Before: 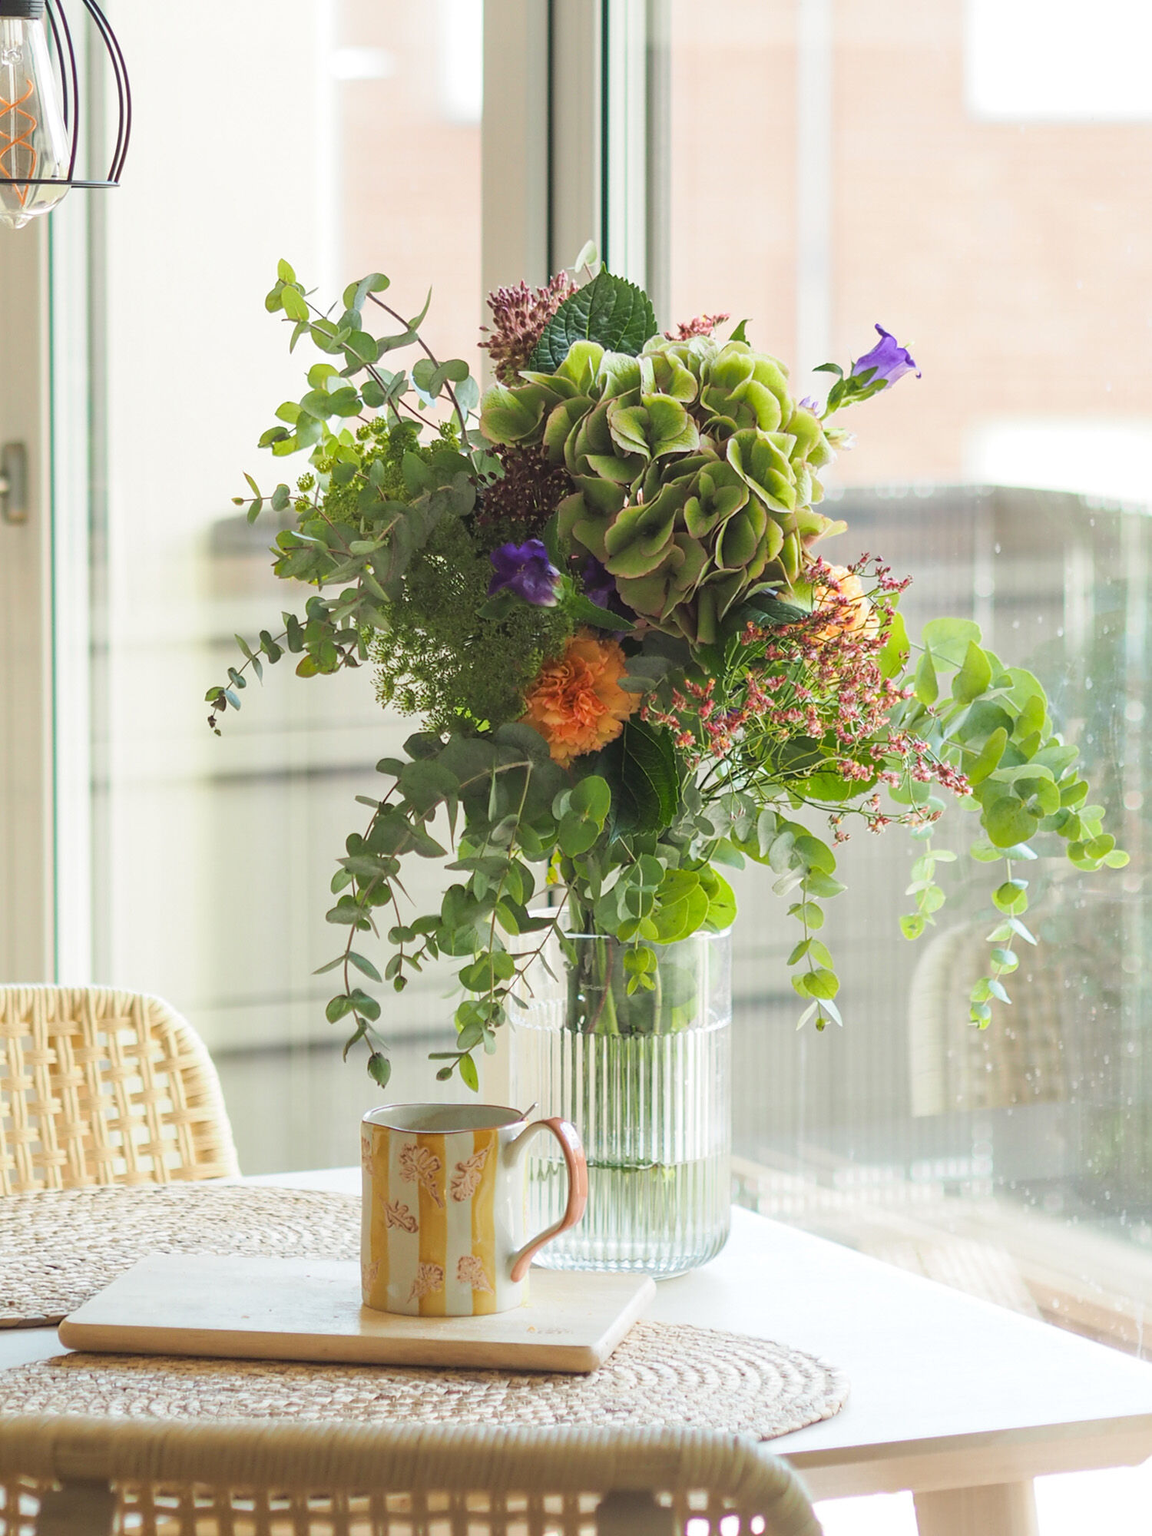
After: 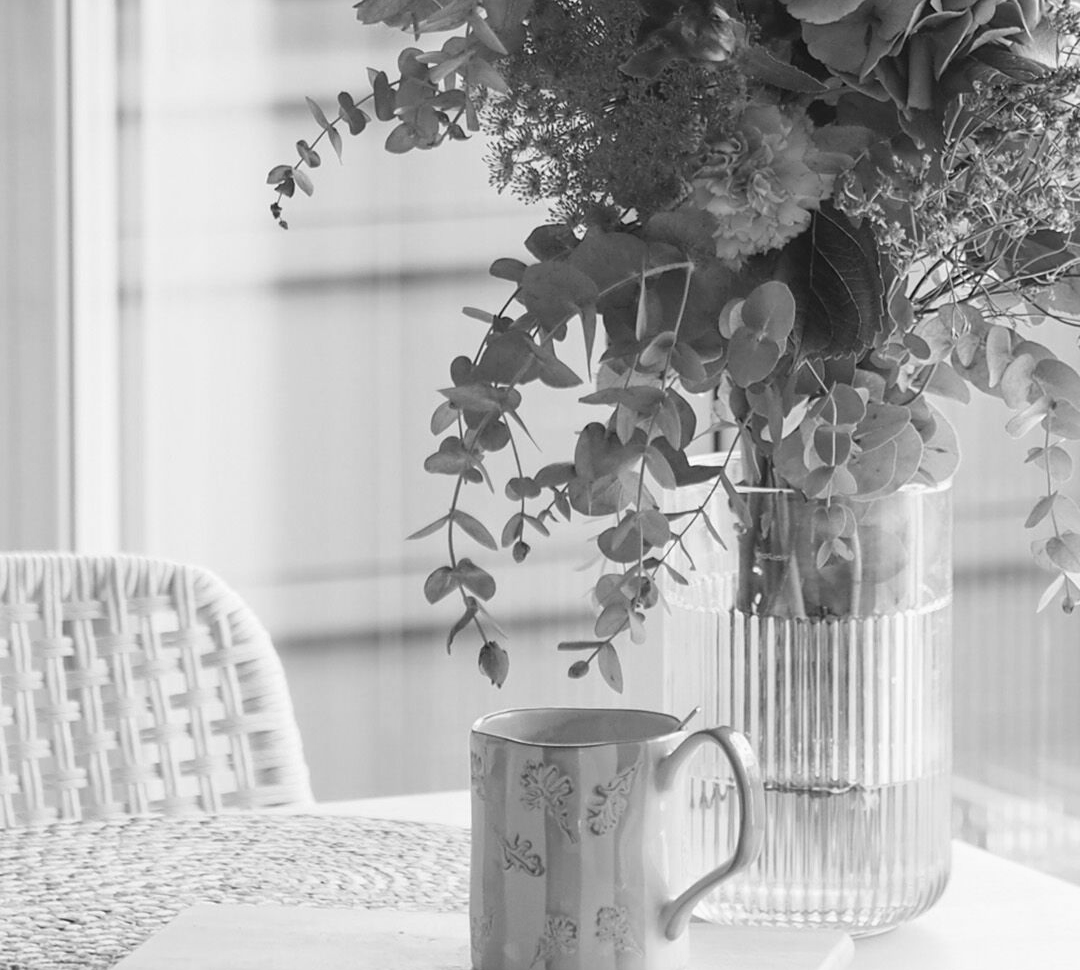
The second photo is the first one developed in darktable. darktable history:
monochrome: a 32, b 64, size 2.3
crop: top 36.498%, right 27.964%, bottom 14.995%
